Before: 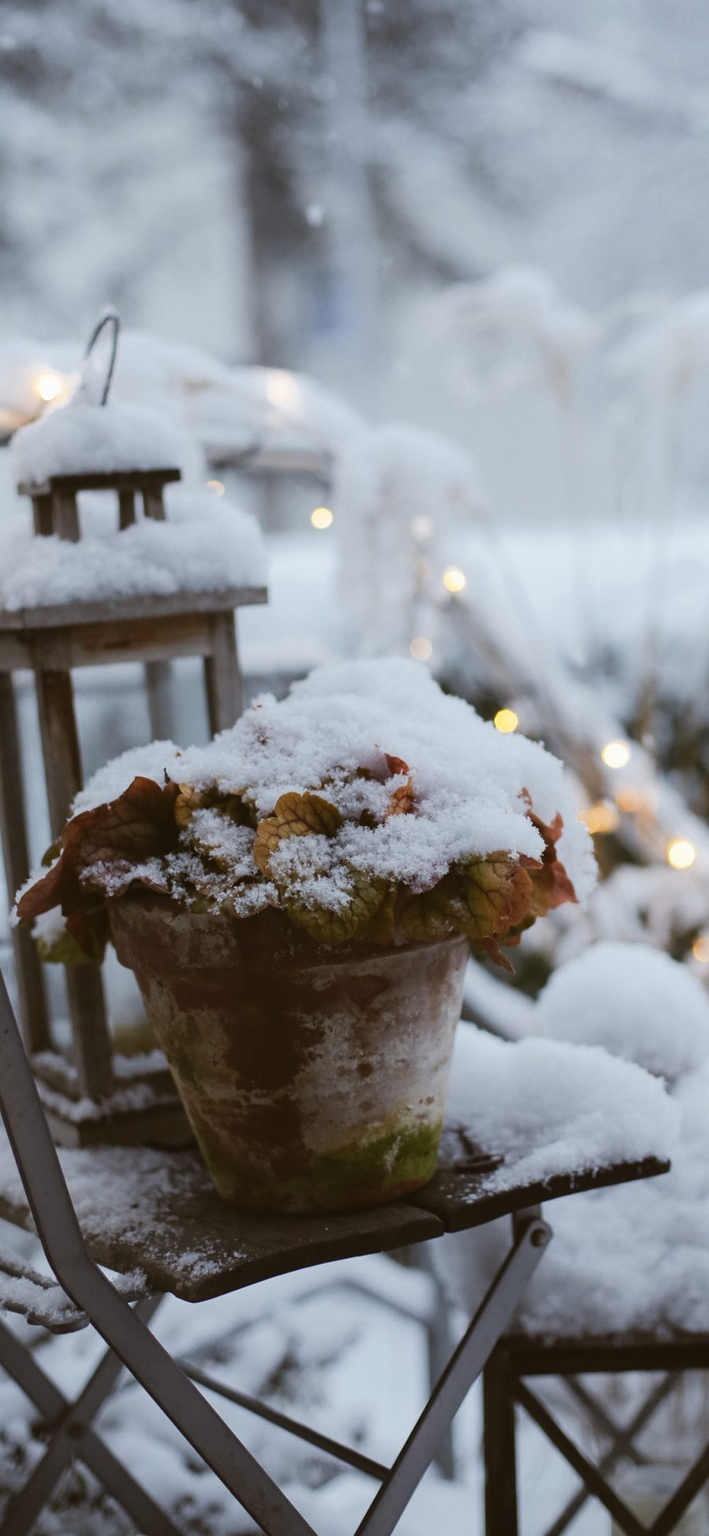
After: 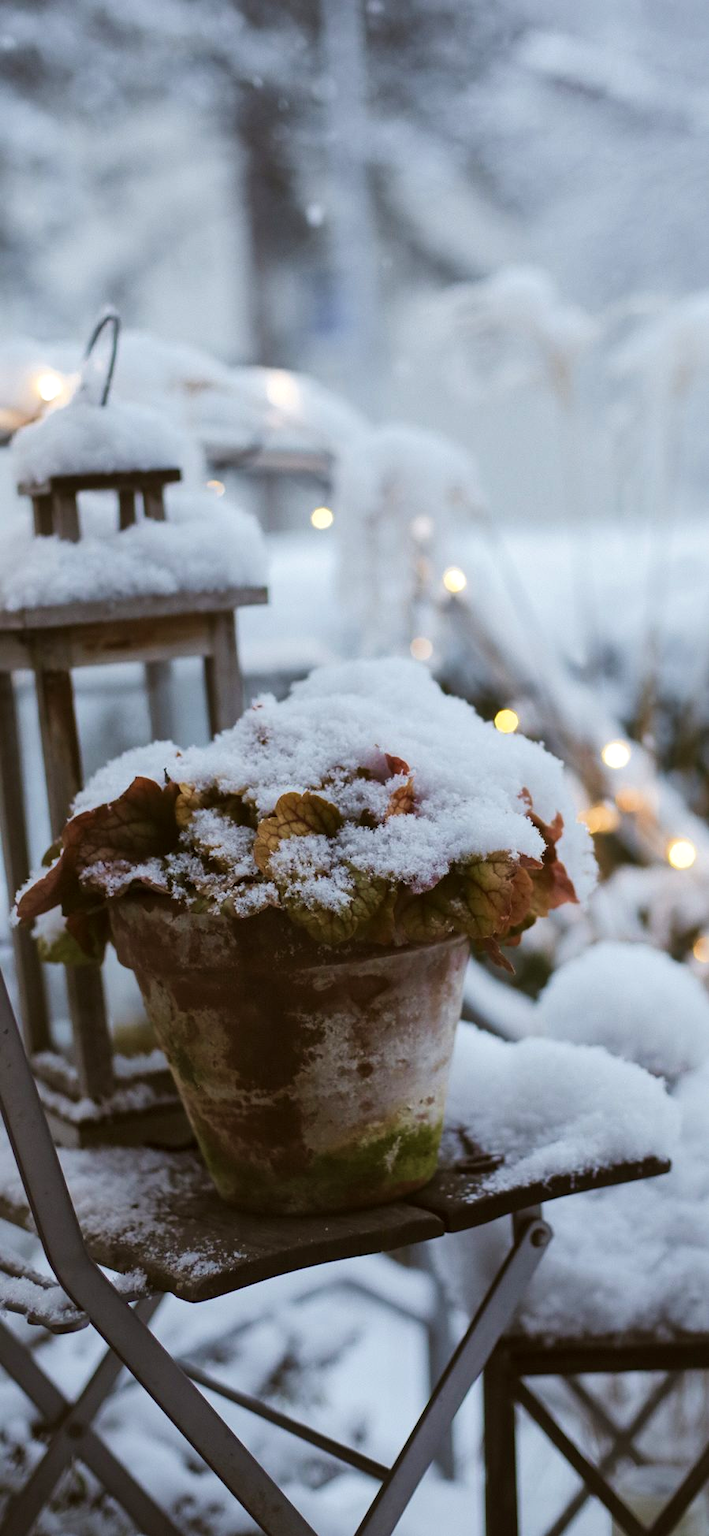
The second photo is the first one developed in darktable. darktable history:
velvia: on, module defaults
local contrast: mode bilateral grid, contrast 19, coarseness 50, detail 132%, midtone range 0.2
